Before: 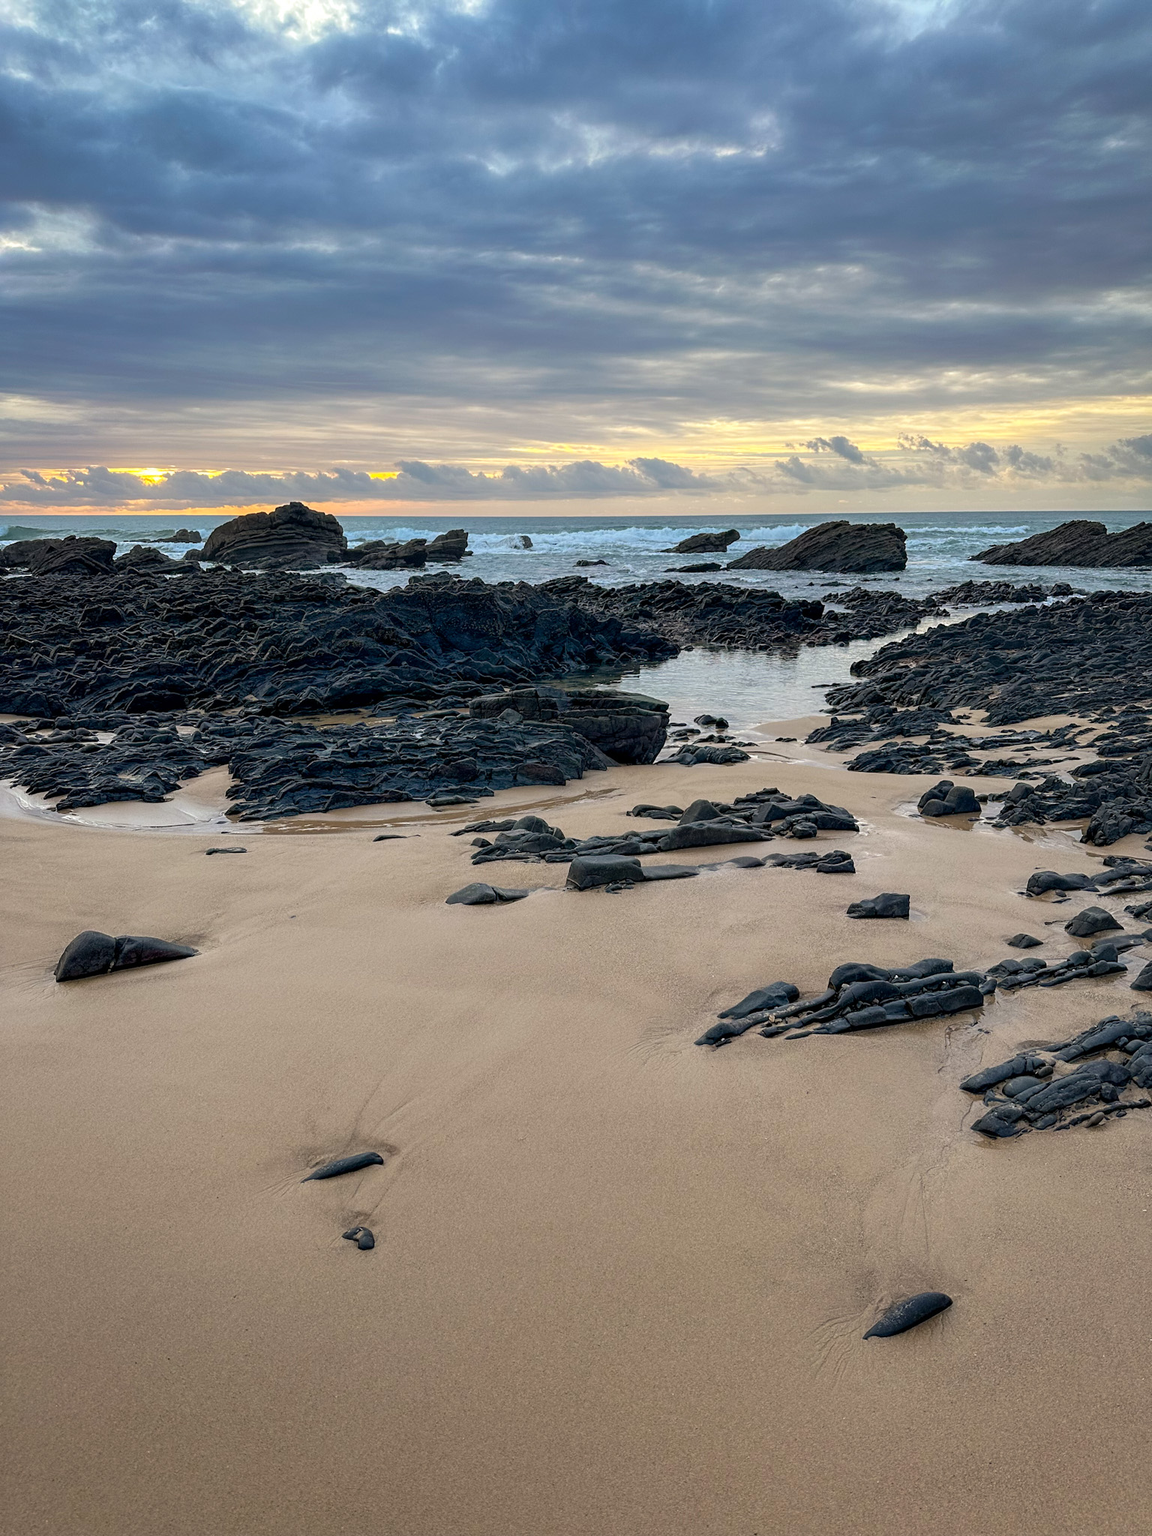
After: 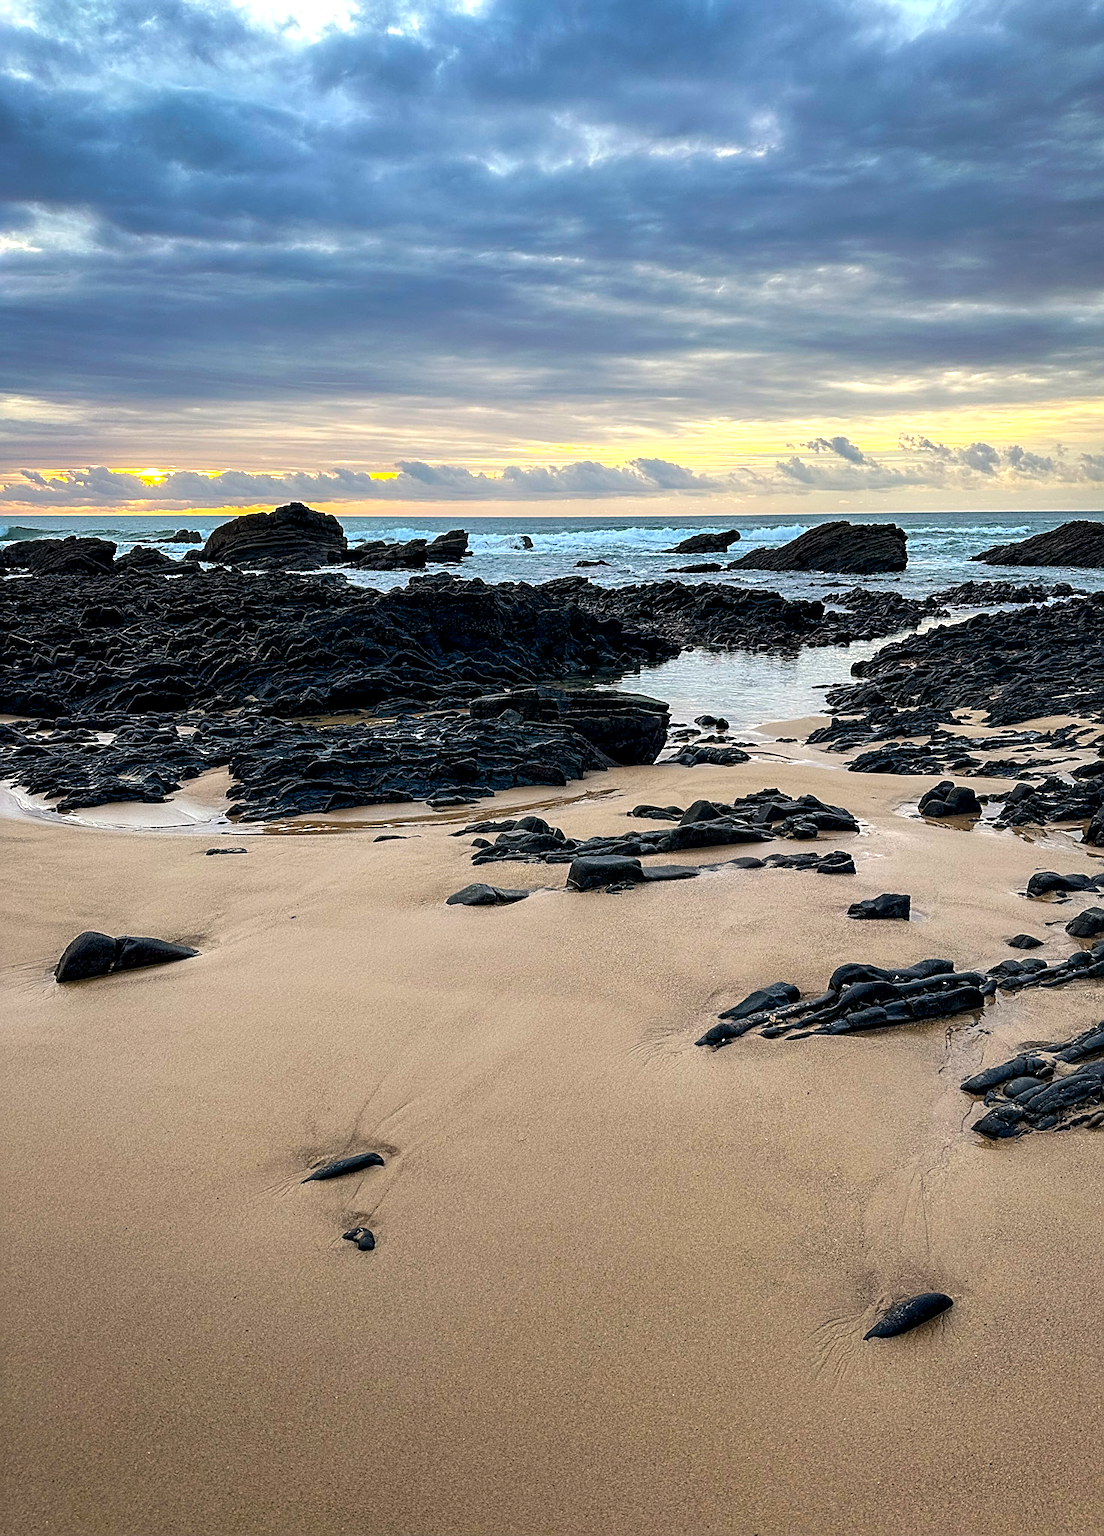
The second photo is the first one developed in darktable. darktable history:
crop: right 4.126%, bottom 0.031%
exposure: black level correction 0.009, exposure -0.159 EV, compensate highlight preservation false
tone equalizer: -8 EV -0.75 EV, -7 EV -0.7 EV, -6 EV -0.6 EV, -5 EV -0.4 EV, -3 EV 0.4 EV, -2 EV 0.6 EV, -1 EV 0.7 EV, +0 EV 0.75 EV, edges refinement/feathering 500, mask exposure compensation -1.57 EV, preserve details no
color balance rgb: perceptual saturation grading › global saturation 20%, global vibrance 10%
sharpen: on, module defaults
